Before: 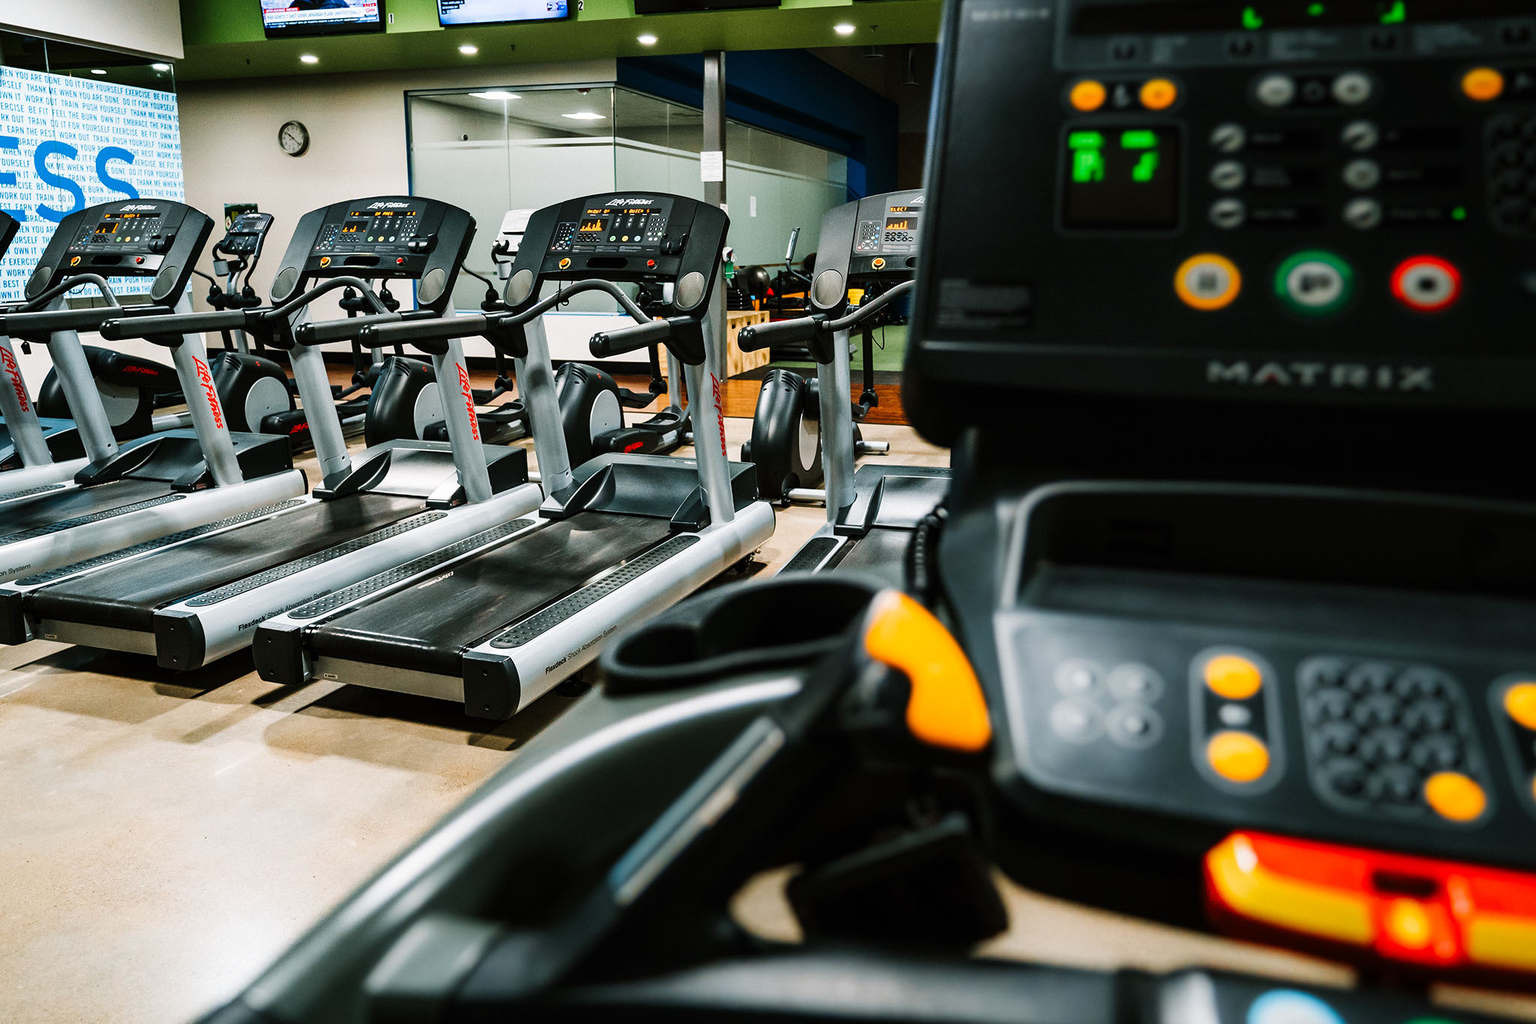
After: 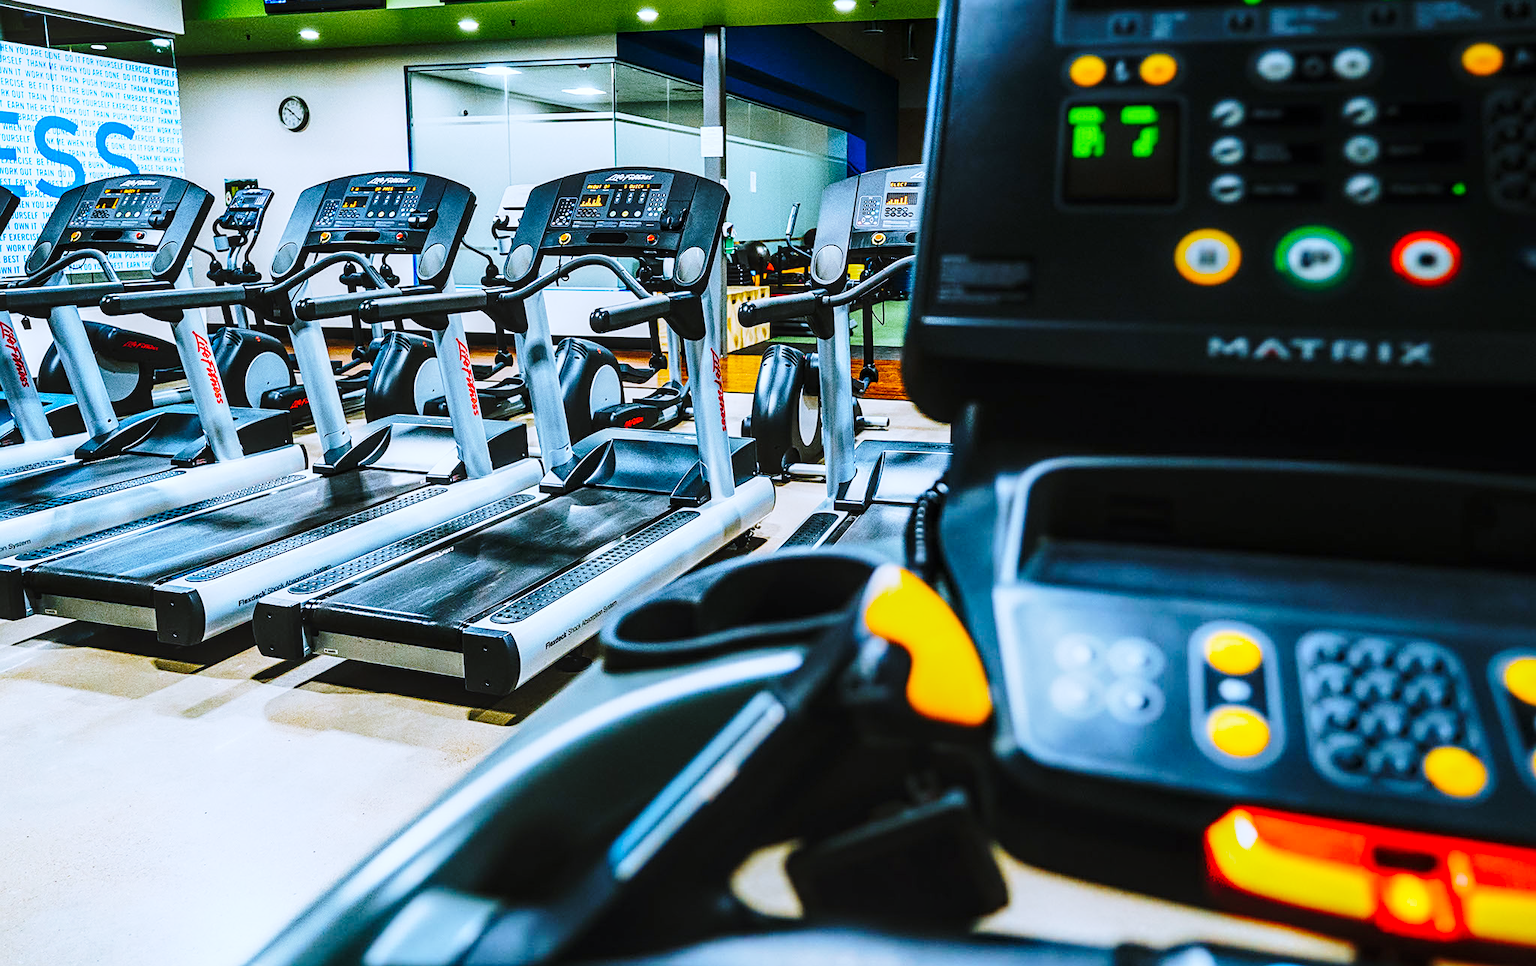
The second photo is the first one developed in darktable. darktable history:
crop and rotate: top 2.479%, bottom 3.018%
local contrast: on, module defaults
color balance rgb: perceptual saturation grading › global saturation 25%, perceptual brilliance grading › mid-tones 10%, perceptual brilliance grading › shadows 15%, global vibrance 20%
white balance: red 0.871, blue 1.249
sharpen: on, module defaults
base curve: curves: ch0 [(0, 0) (0.028, 0.03) (0.121, 0.232) (0.46, 0.748) (0.859, 0.968) (1, 1)], preserve colors none
